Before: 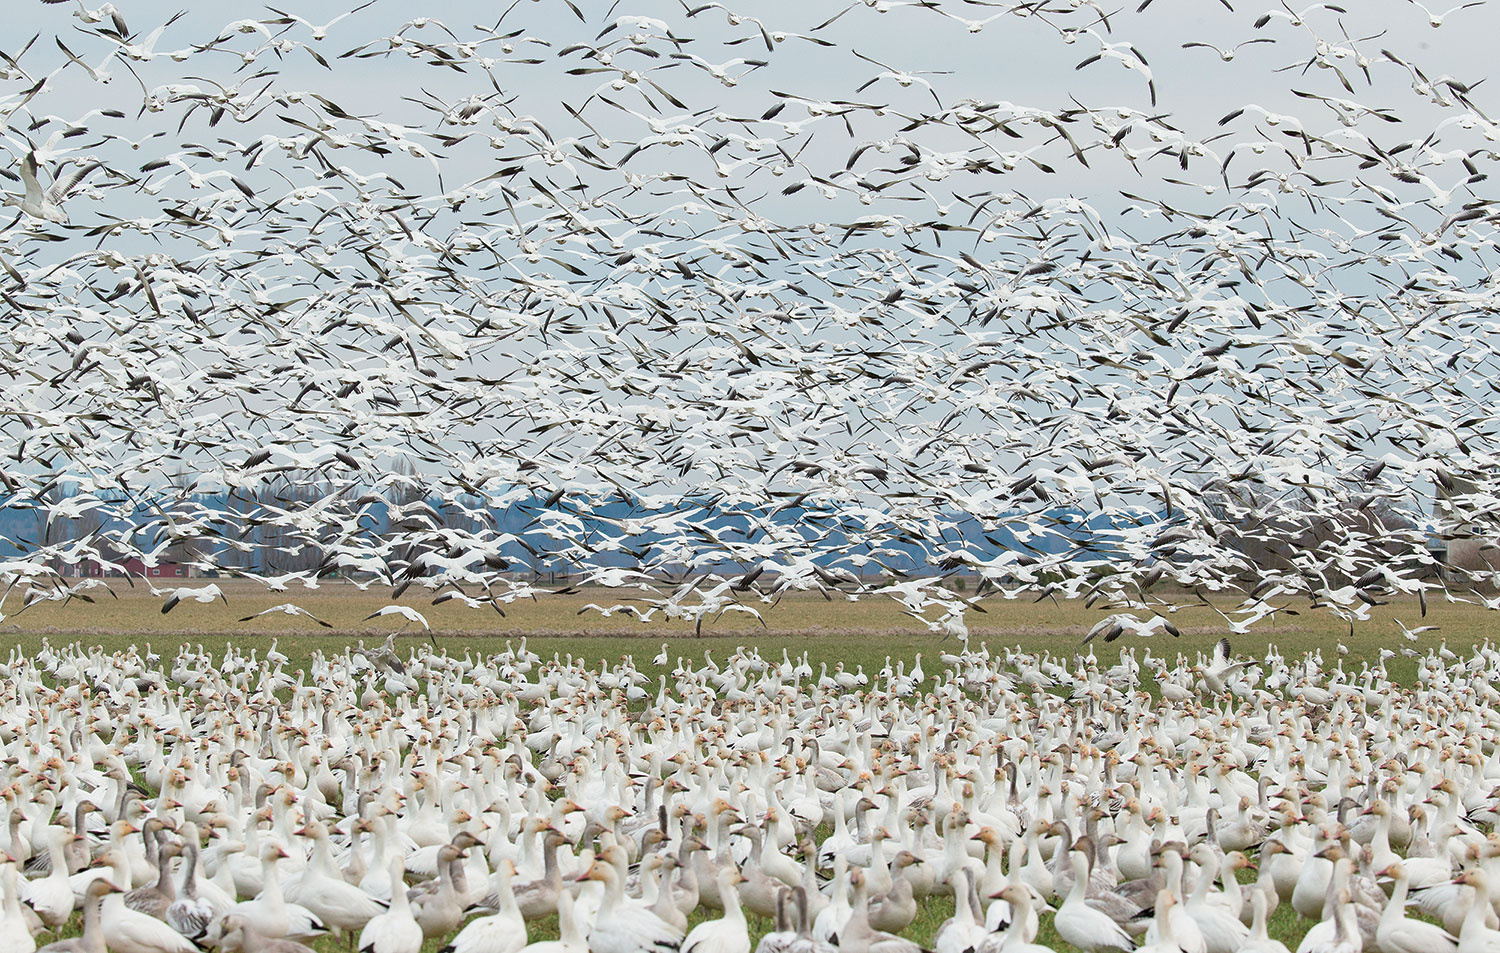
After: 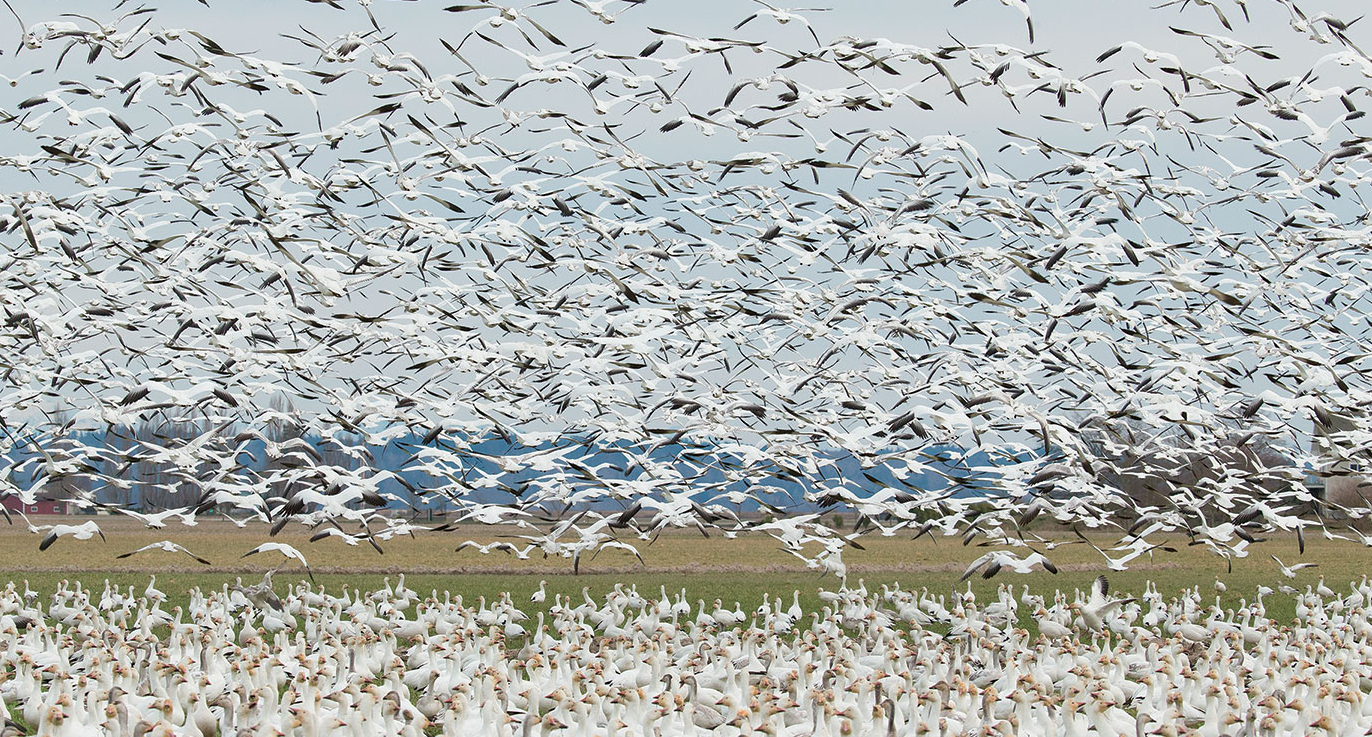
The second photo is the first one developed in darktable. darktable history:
crop: left 8.155%, top 6.611%, bottom 15.385%
sharpen: radius 2.883, amount 0.868, threshold 47.523
